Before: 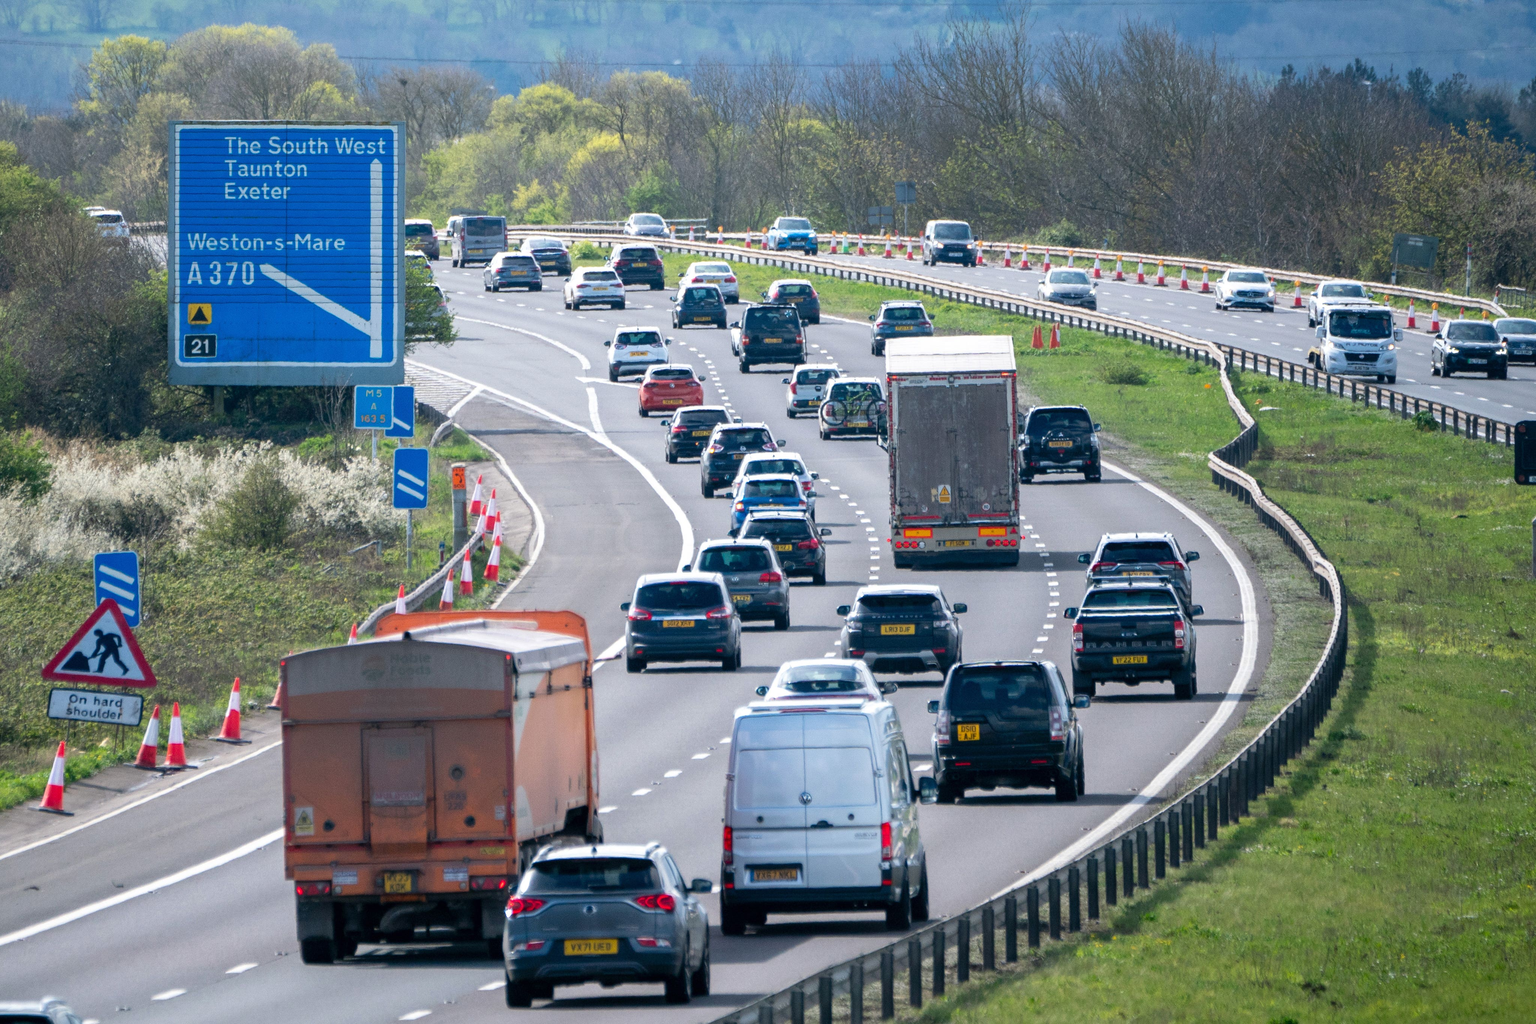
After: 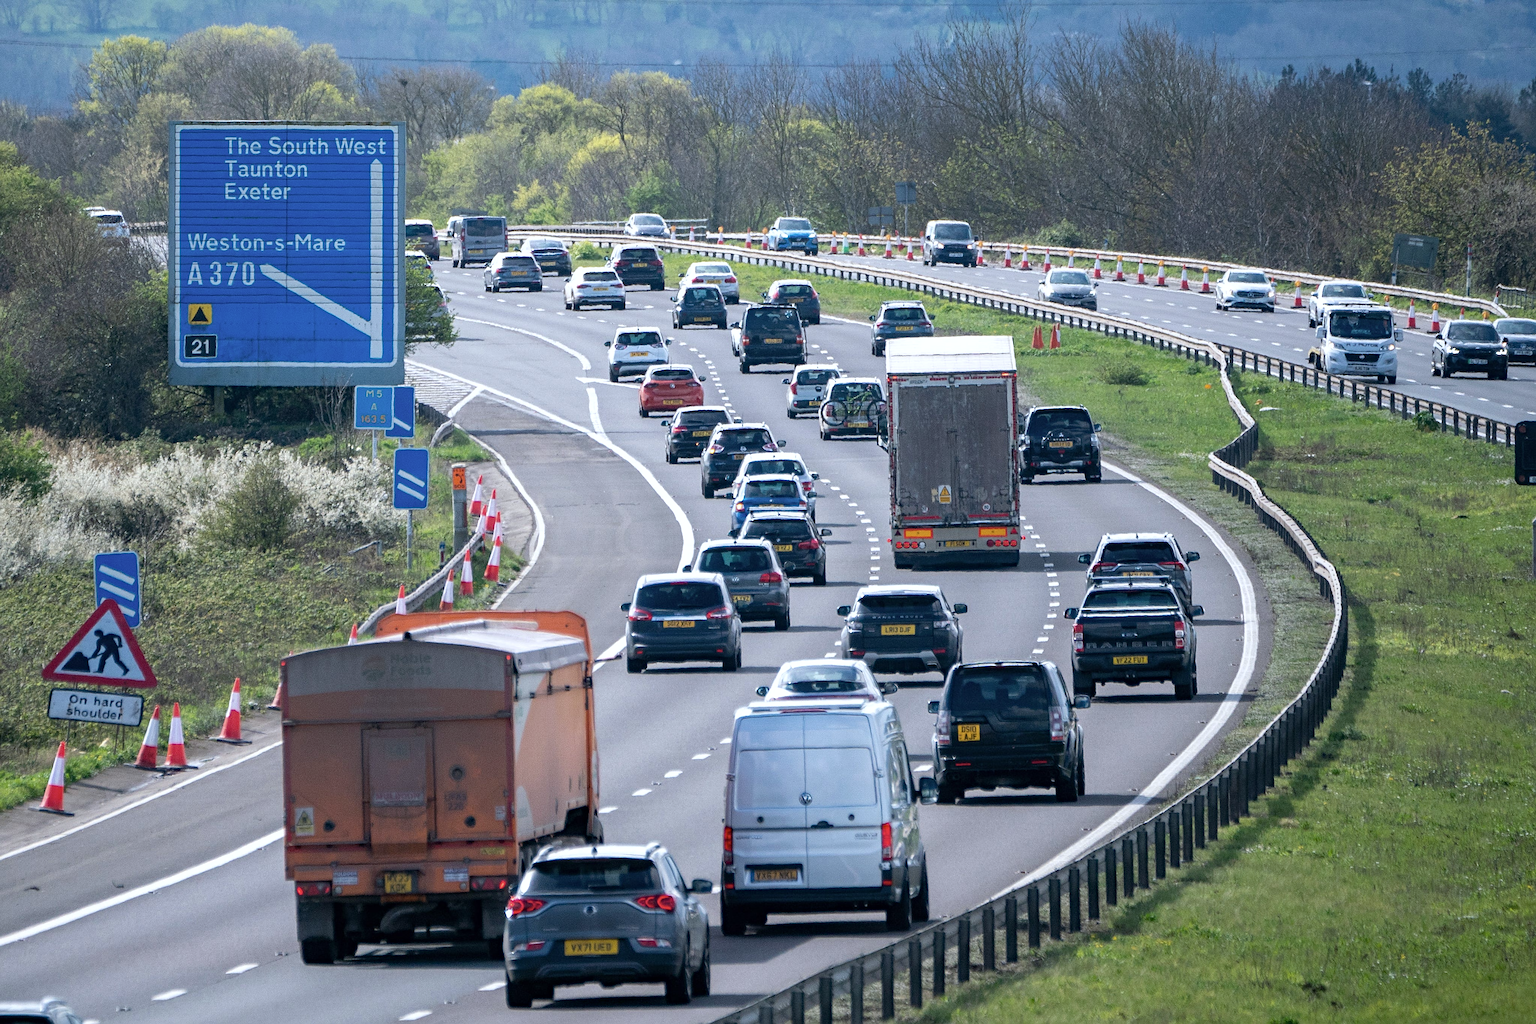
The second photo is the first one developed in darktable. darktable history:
contrast brightness saturation: saturation -0.17
white balance: red 0.967, blue 1.049
haze removal: compatibility mode true, adaptive false
sharpen: on, module defaults
